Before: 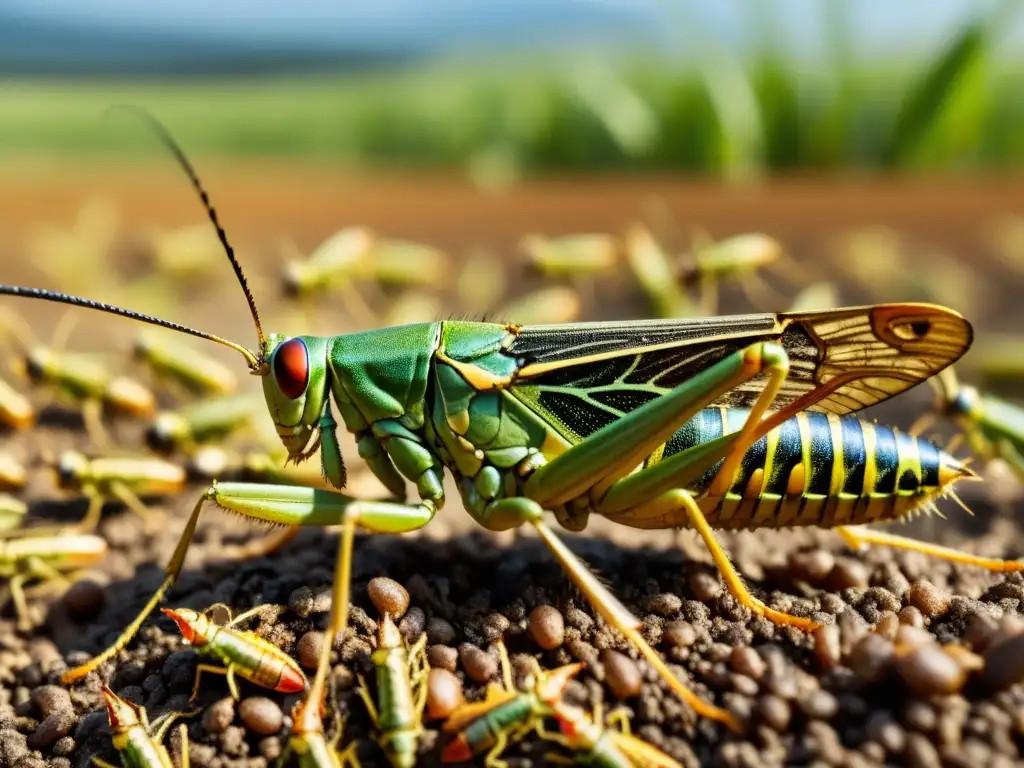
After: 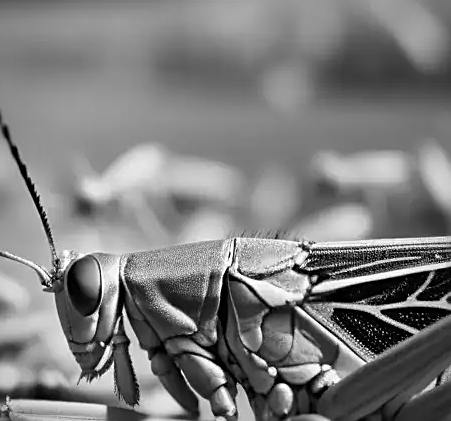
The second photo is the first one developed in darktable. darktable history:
monochrome: on, module defaults
vignetting: fall-off radius 60.92%
crop: left 20.248%, top 10.86%, right 35.675%, bottom 34.321%
white balance: emerald 1
sharpen: on, module defaults
